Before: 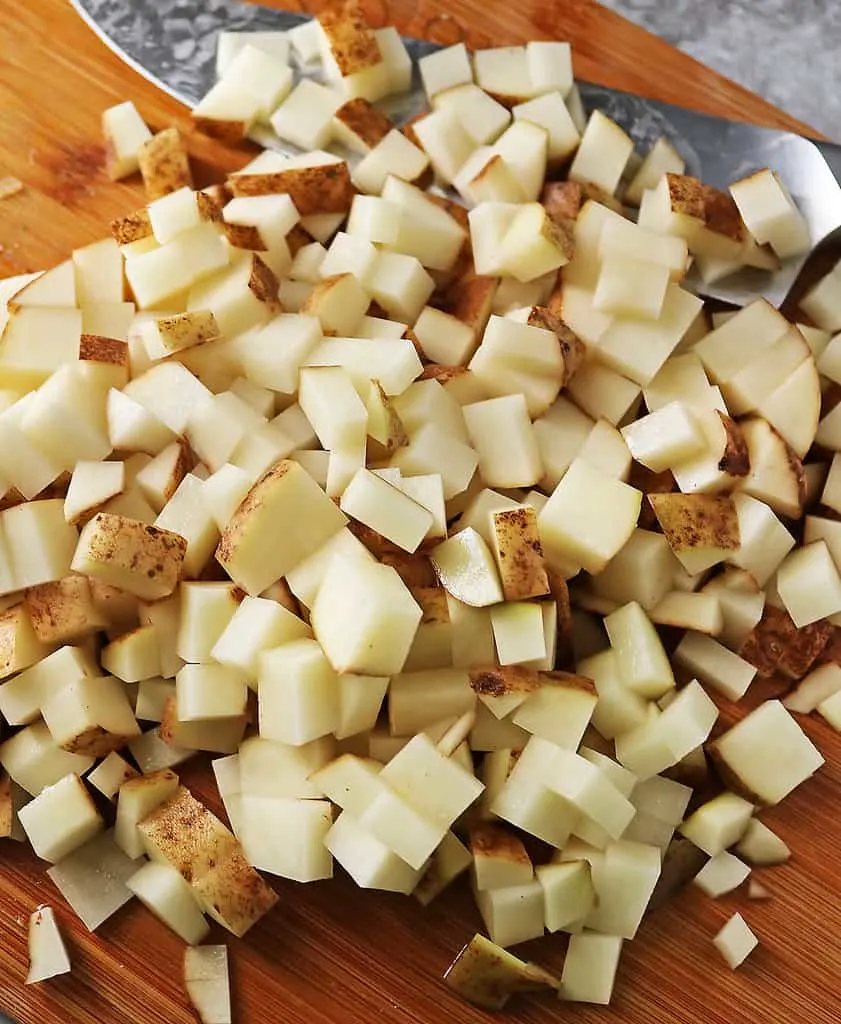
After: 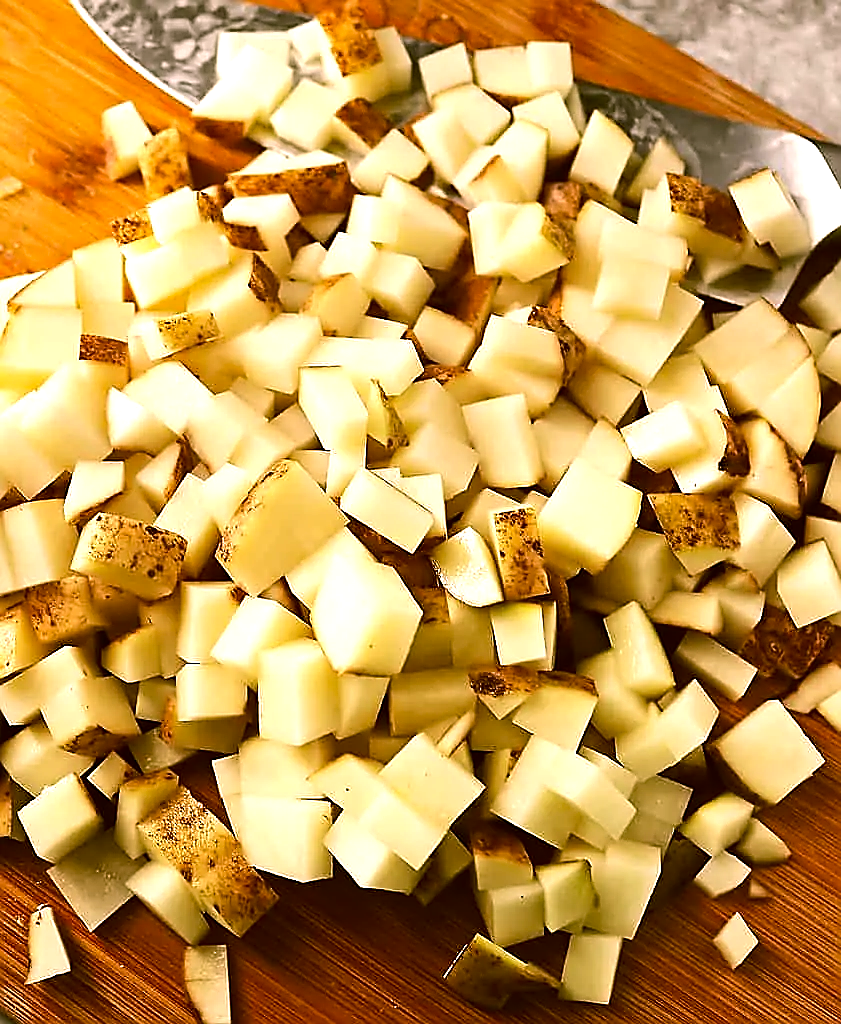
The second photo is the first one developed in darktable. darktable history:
sharpen: radius 1.4, amount 1.25, threshold 0.7
tone equalizer: -8 EV -0.75 EV, -7 EV -0.7 EV, -6 EV -0.6 EV, -5 EV -0.4 EV, -3 EV 0.4 EV, -2 EV 0.6 EV, -1 EV 0.7 EV, +0 EV 0.75 EV, edges refinement/feathering 500, mask exposure compensation -1.57 EV, preserve details no
color correction: highlights a* 8.98, highlights b* 15.09, shadows a* -0.49, shadows b* 26.52
